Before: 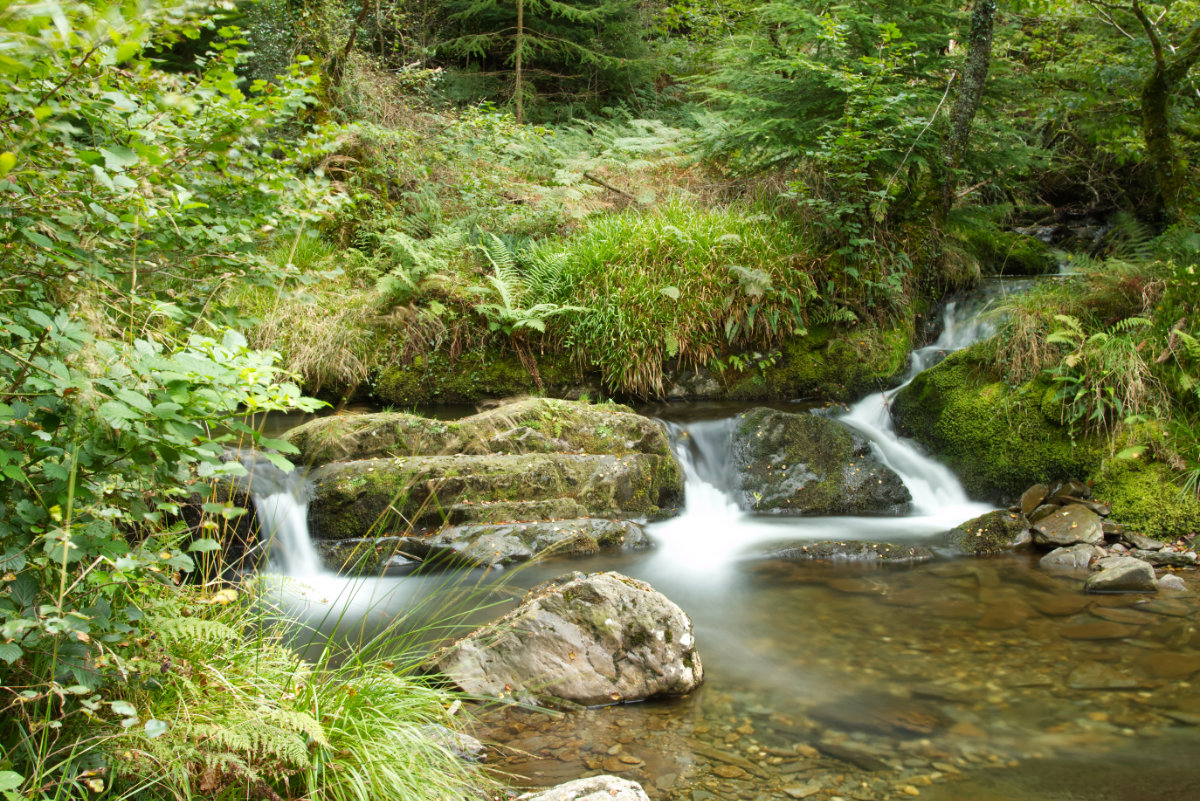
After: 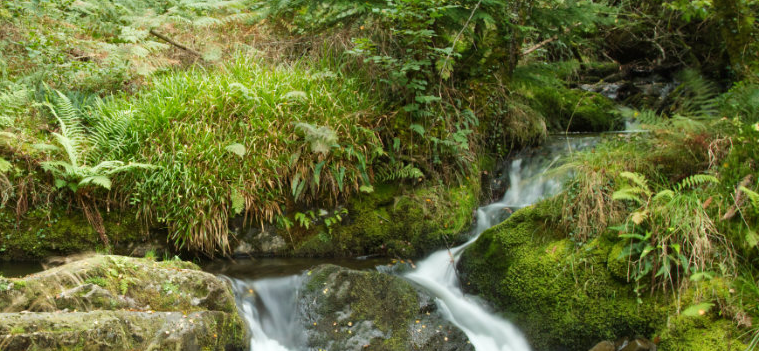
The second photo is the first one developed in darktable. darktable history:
crop: left 36.205%, top 17.912%, right 0.482%, bottom 38.229%
shadows and highlights: low approximation 0.01, soften with gaussian
